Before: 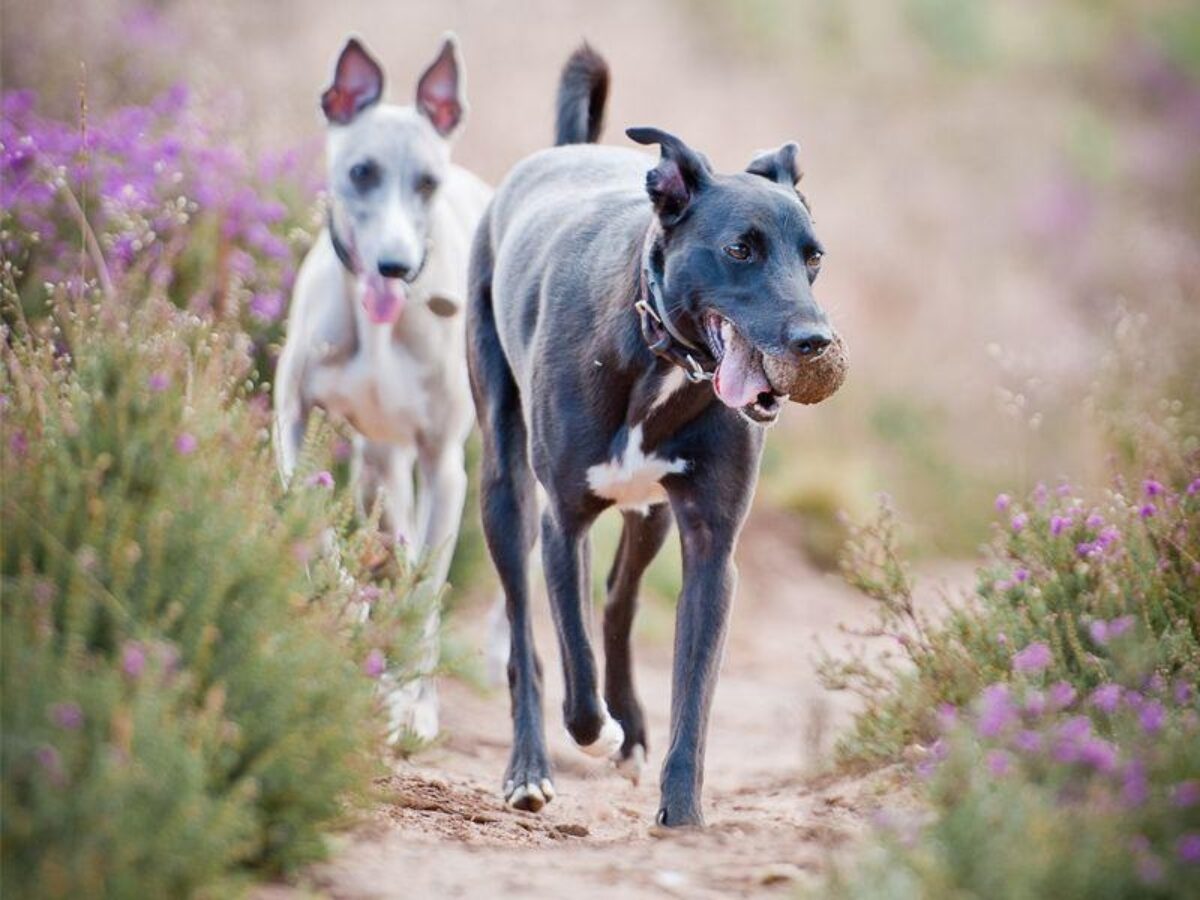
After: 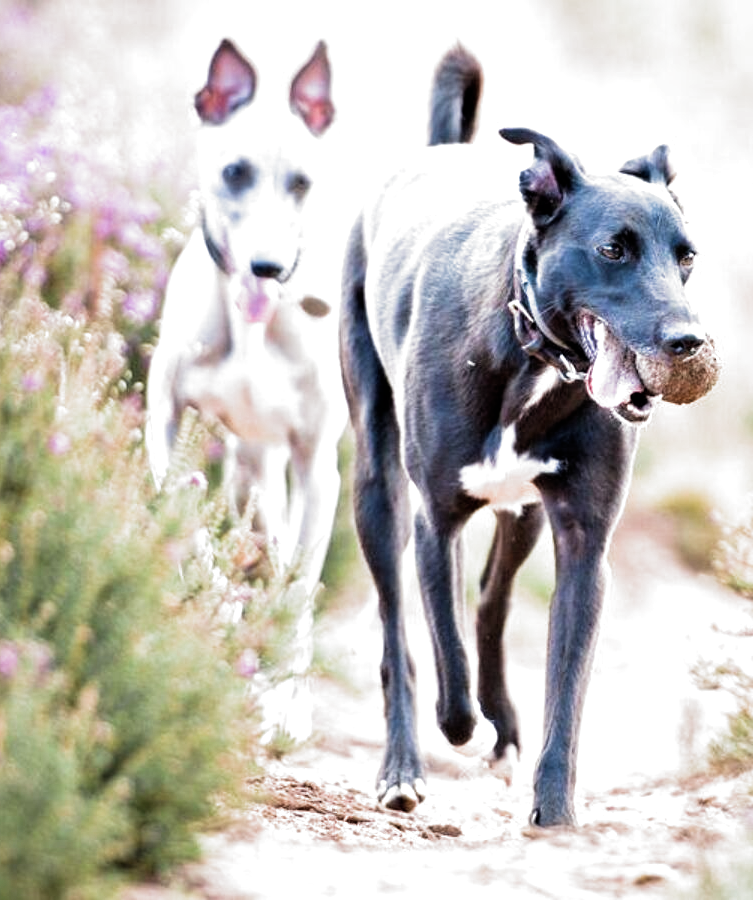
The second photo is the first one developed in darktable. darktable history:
exposure: black level correction 0, exposure 0.6 EV, compensate exposure bias true, compensate highlight preservation false
crop: left 10.644%, right 26.528%
filmic rgb: black relative exposure -8.2 EV, white relative exposure 2.2 EV, threshold 3 EV, hardness 7.11, latitude 75%, contrast 1.325, highlights saturation mix -2%, shadows ↔ highlights balance 30%, preserve chrominance RGB euclidean norm, color science v5 (2021), contrast in shadows safe, contrast in highlights safe, enable highlight reconstruction true
